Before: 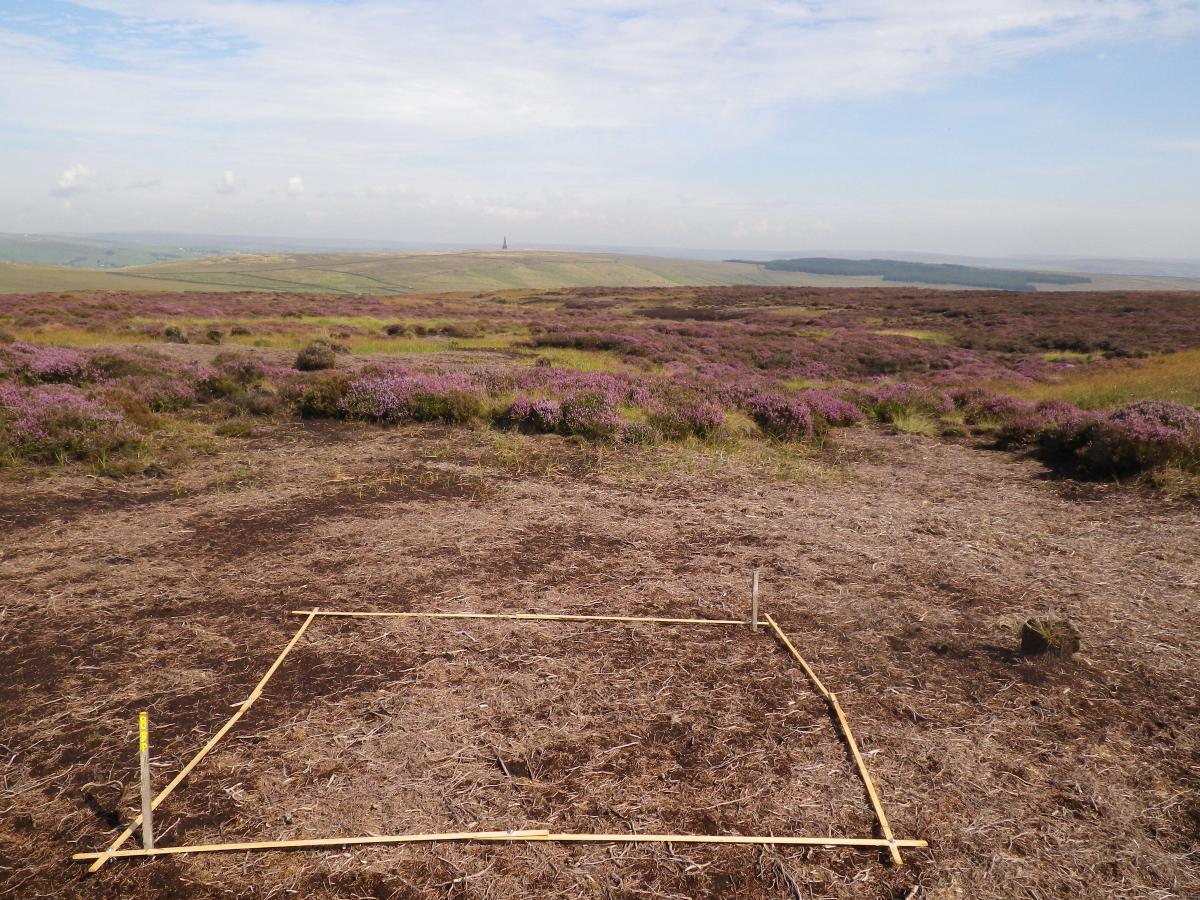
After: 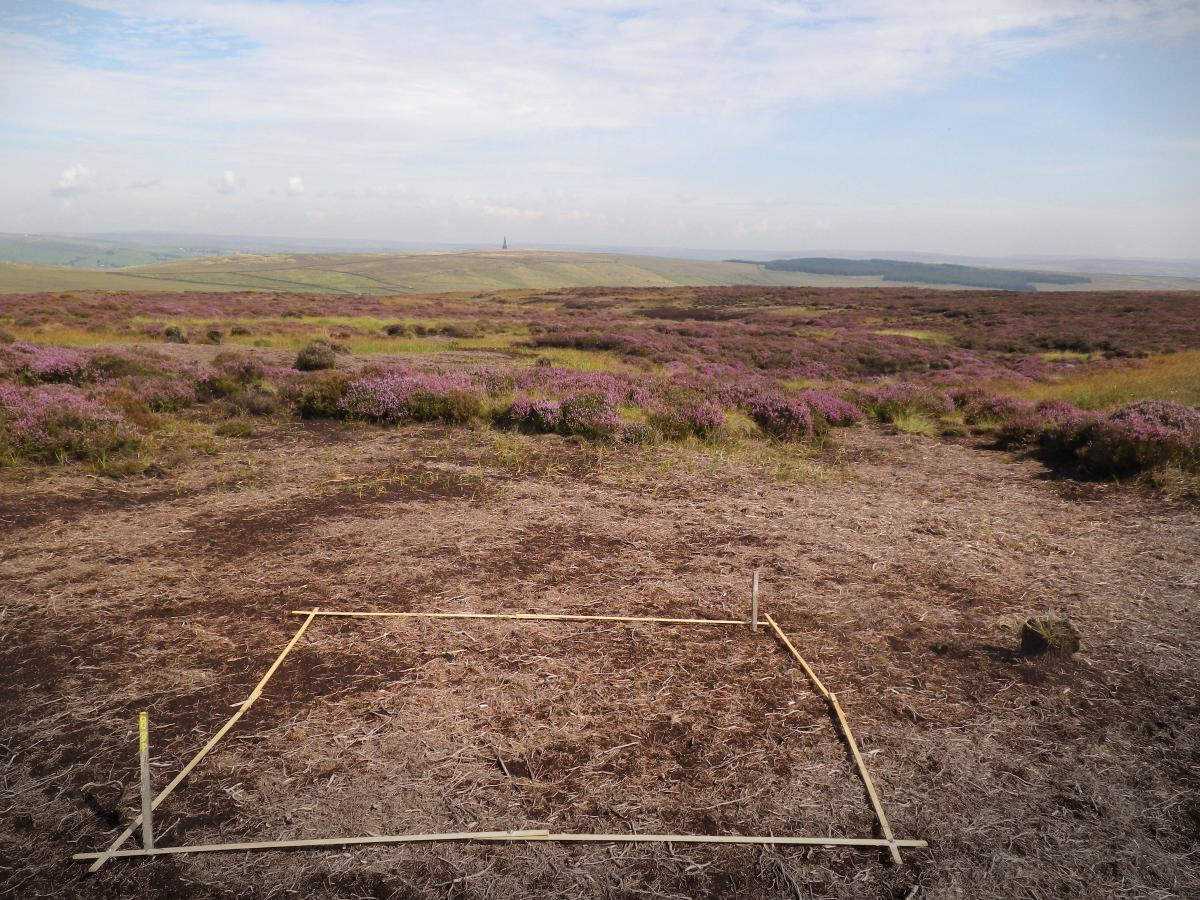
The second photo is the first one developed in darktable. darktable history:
vignetting: fall-off start 100.41%, center (-0.066, -0.305), width/height ratio 1.326
